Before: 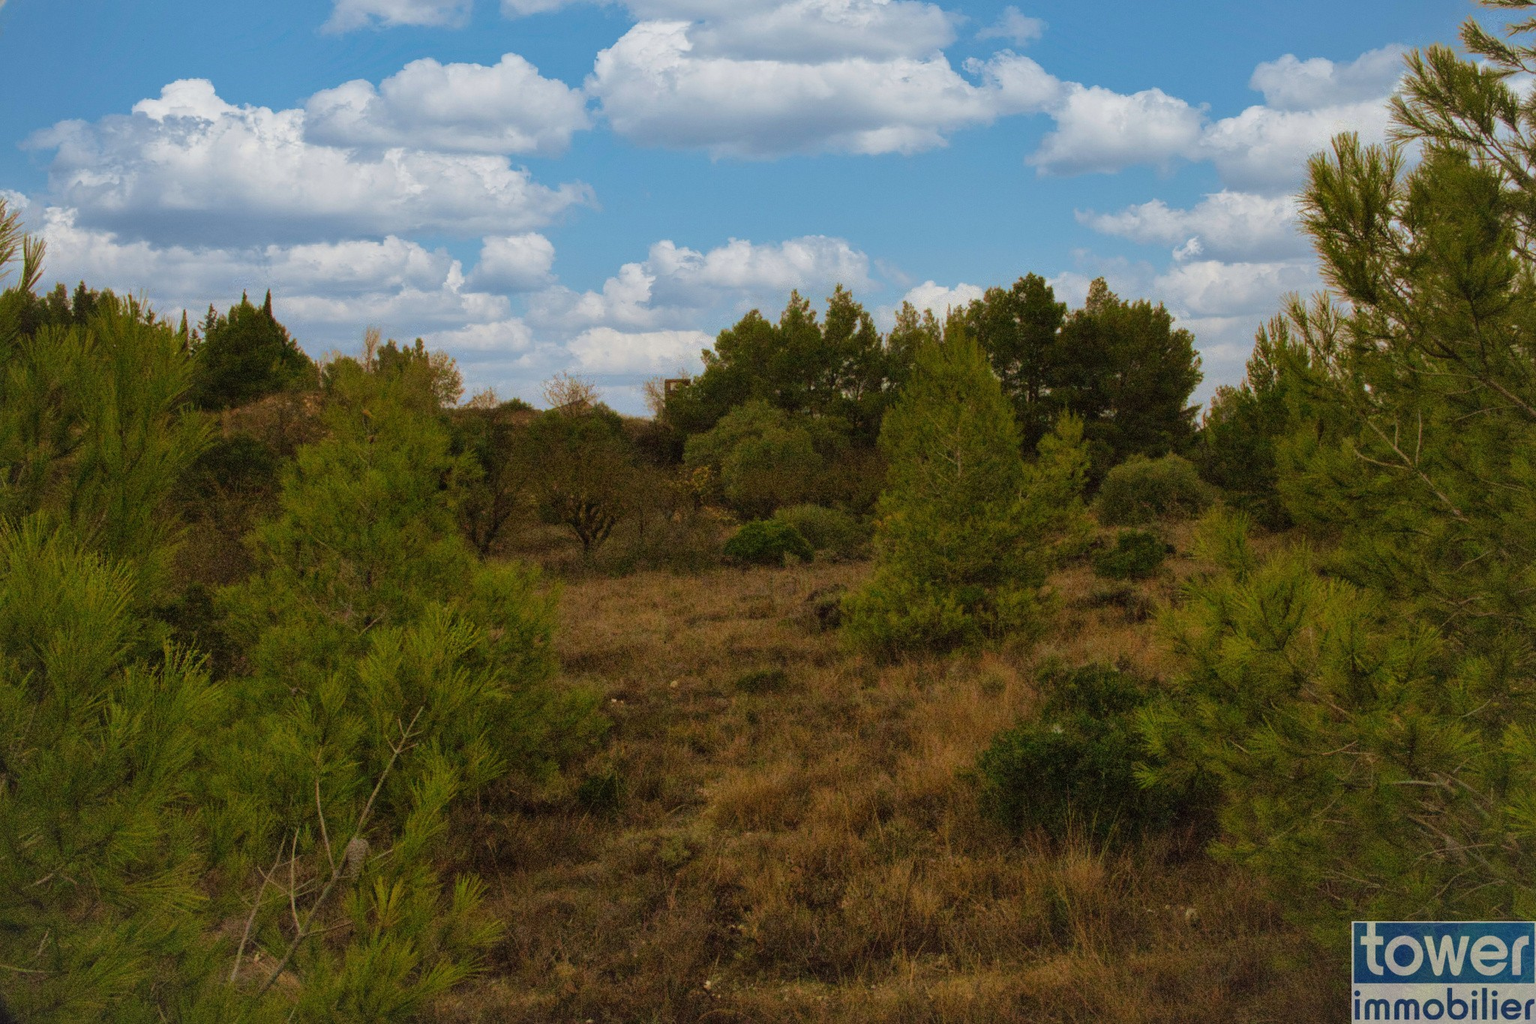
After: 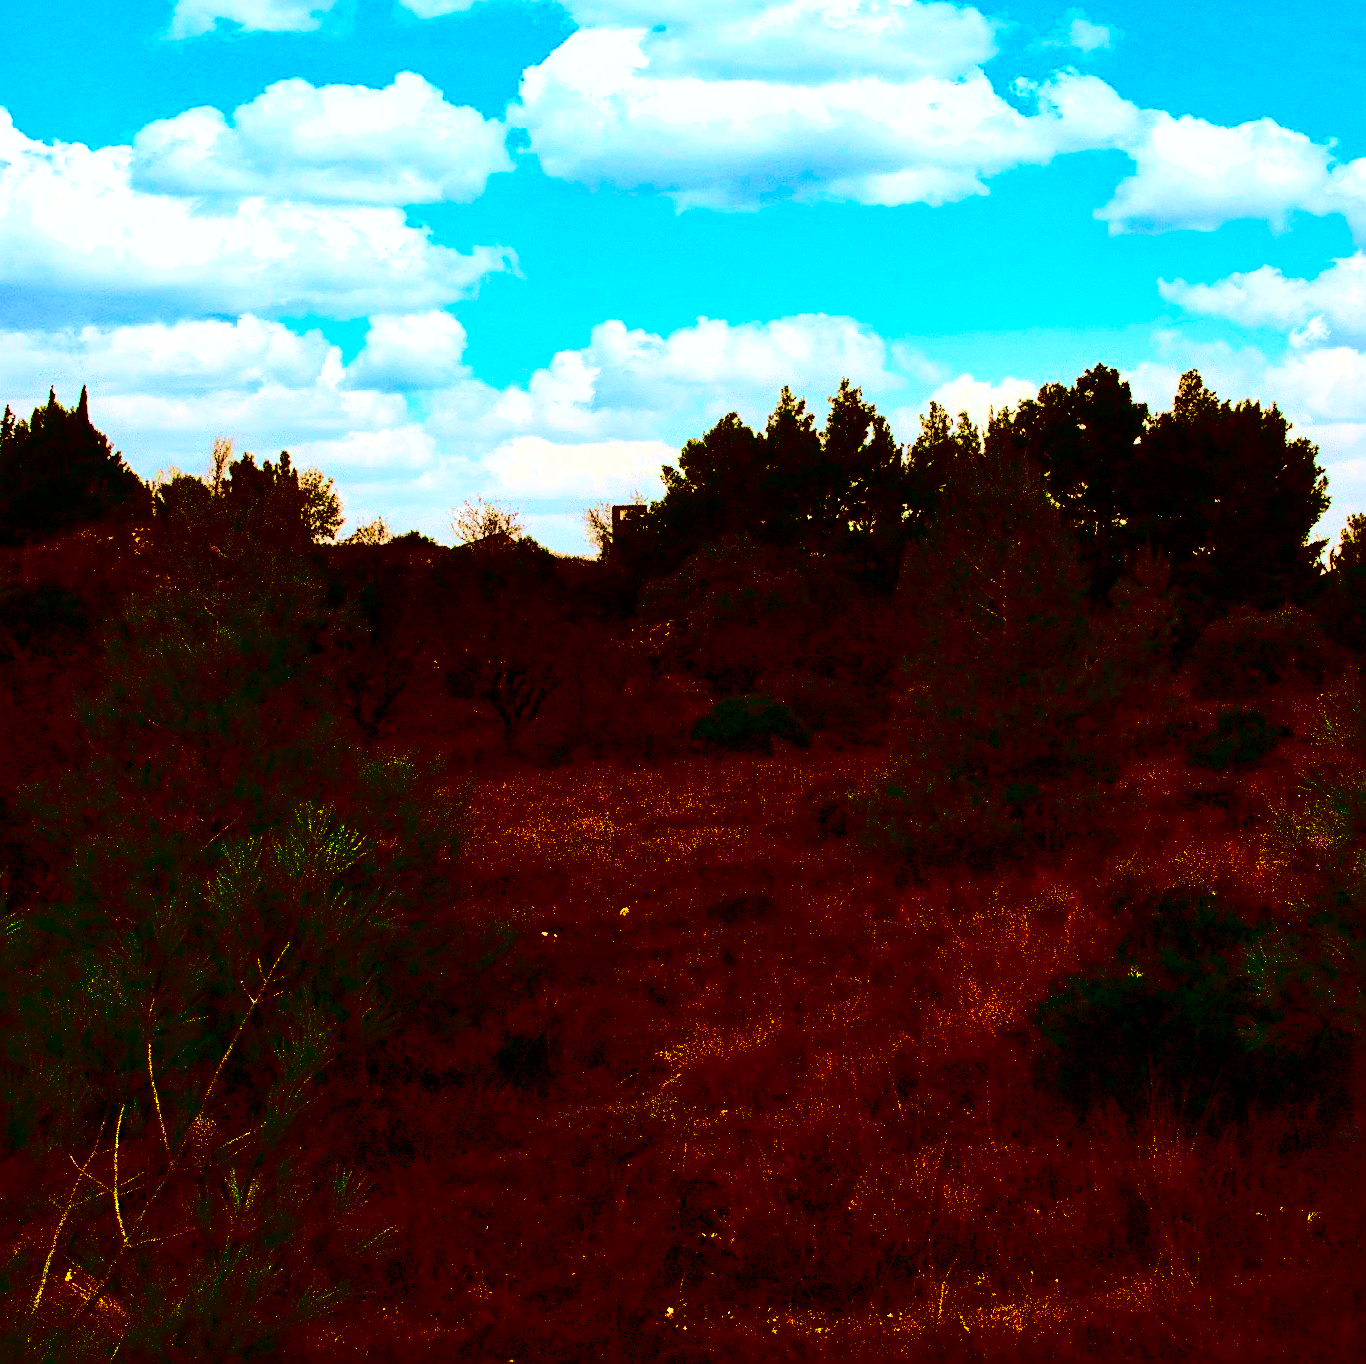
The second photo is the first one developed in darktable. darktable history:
crop and rotate: left 13.418%, right 19.876%
shadows and highlights: soften with gaussian
exposure: exposure 0.128 EV, compensate exposure bias true, compensate highlight preservation false
sharpen: on, module defaults
contrast brightness saturation: contrast 0.782, brightness -0.989, saturation 0.995
tone equalizer: -8 EV -0.741 EV, -7 EV -0.709 EV, -6 EV -0.606 EV, -5 EV -0.387 EV, -3 EV 0.4 EV, -2 EV 0.6 EV, -1 EV 0.684 EV, +0 EV 0.746 EV, mask exposure compensation -0.509 EV
